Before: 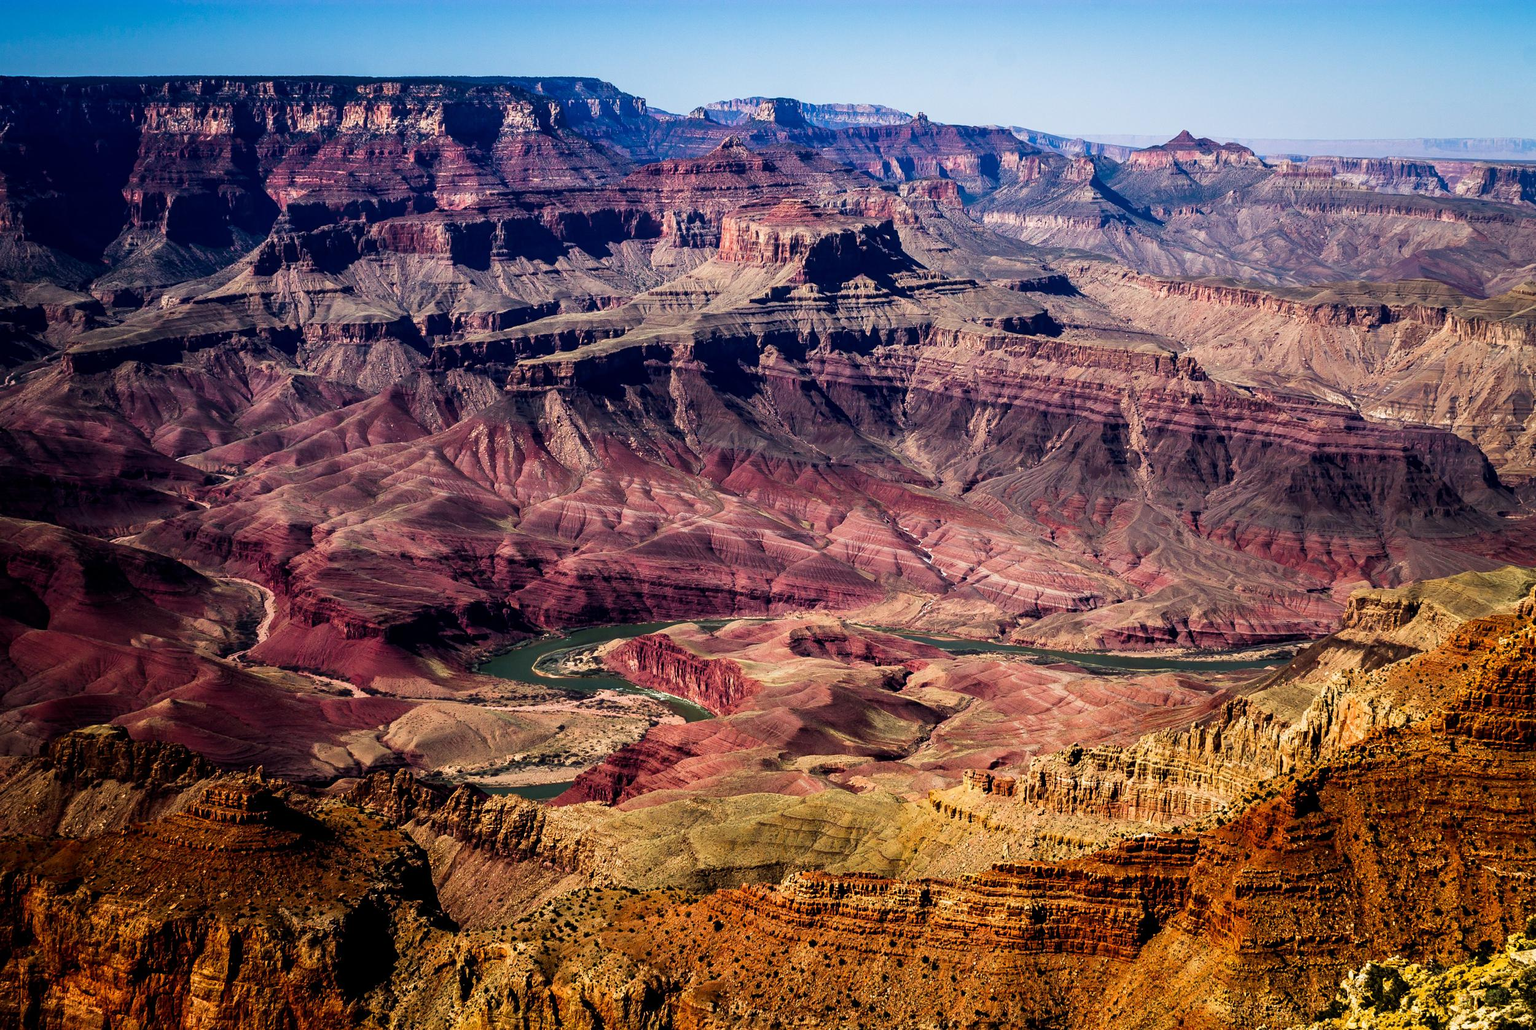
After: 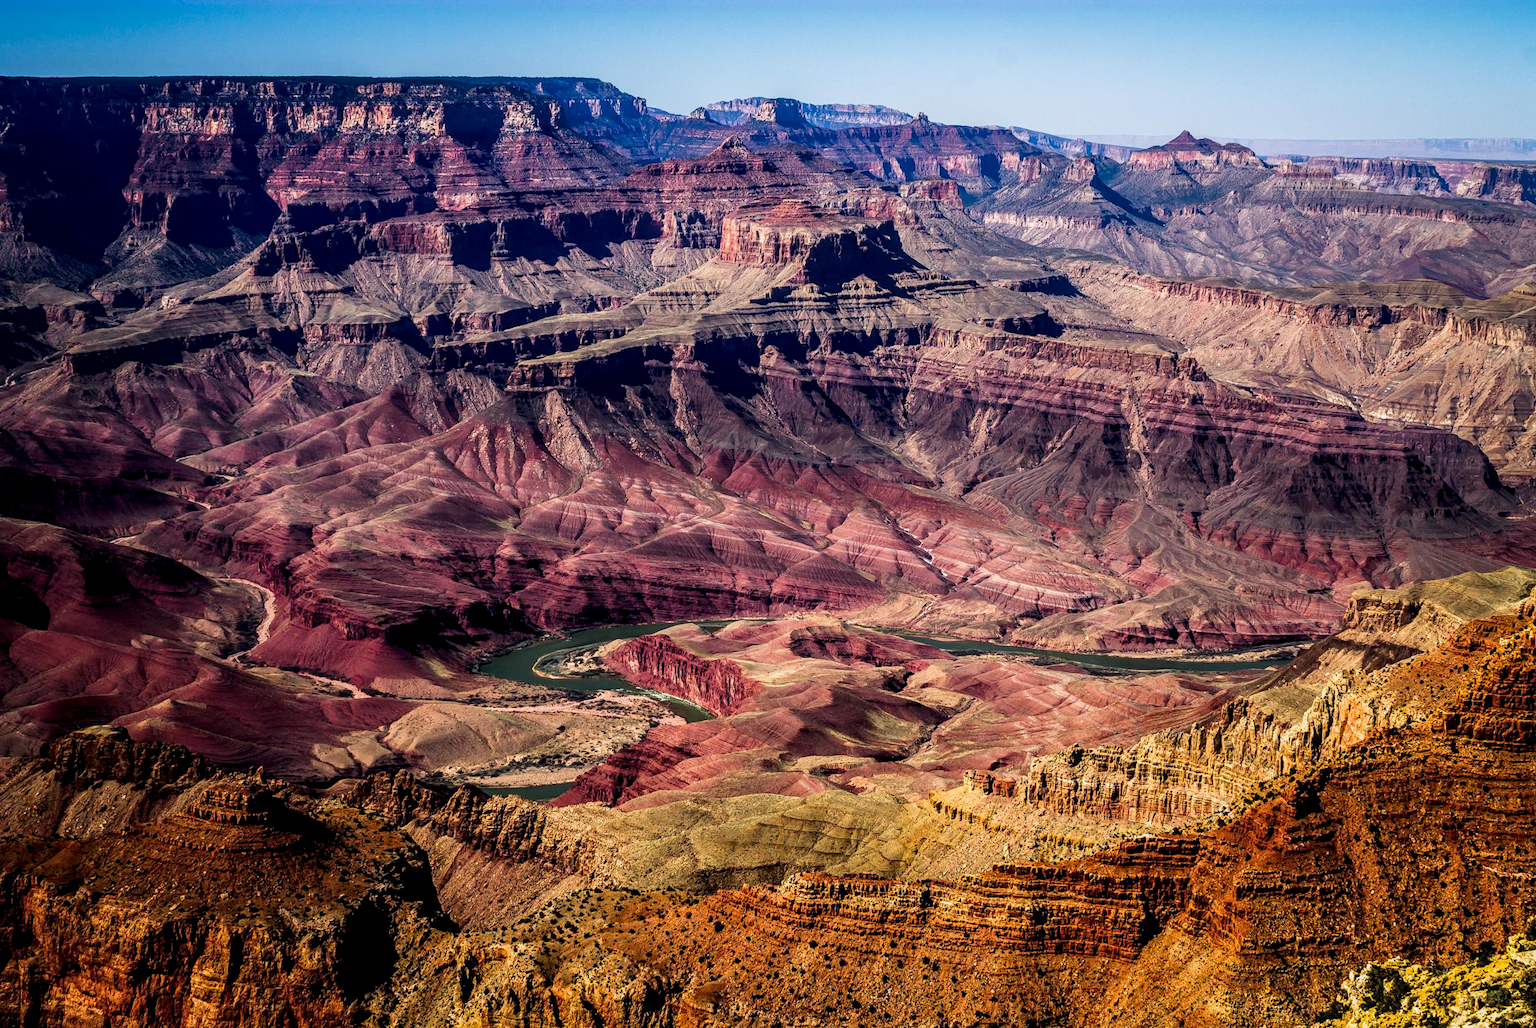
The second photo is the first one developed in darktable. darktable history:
local contrast: on, module defaults
crop: top 0.05%, bottom 0.098%
